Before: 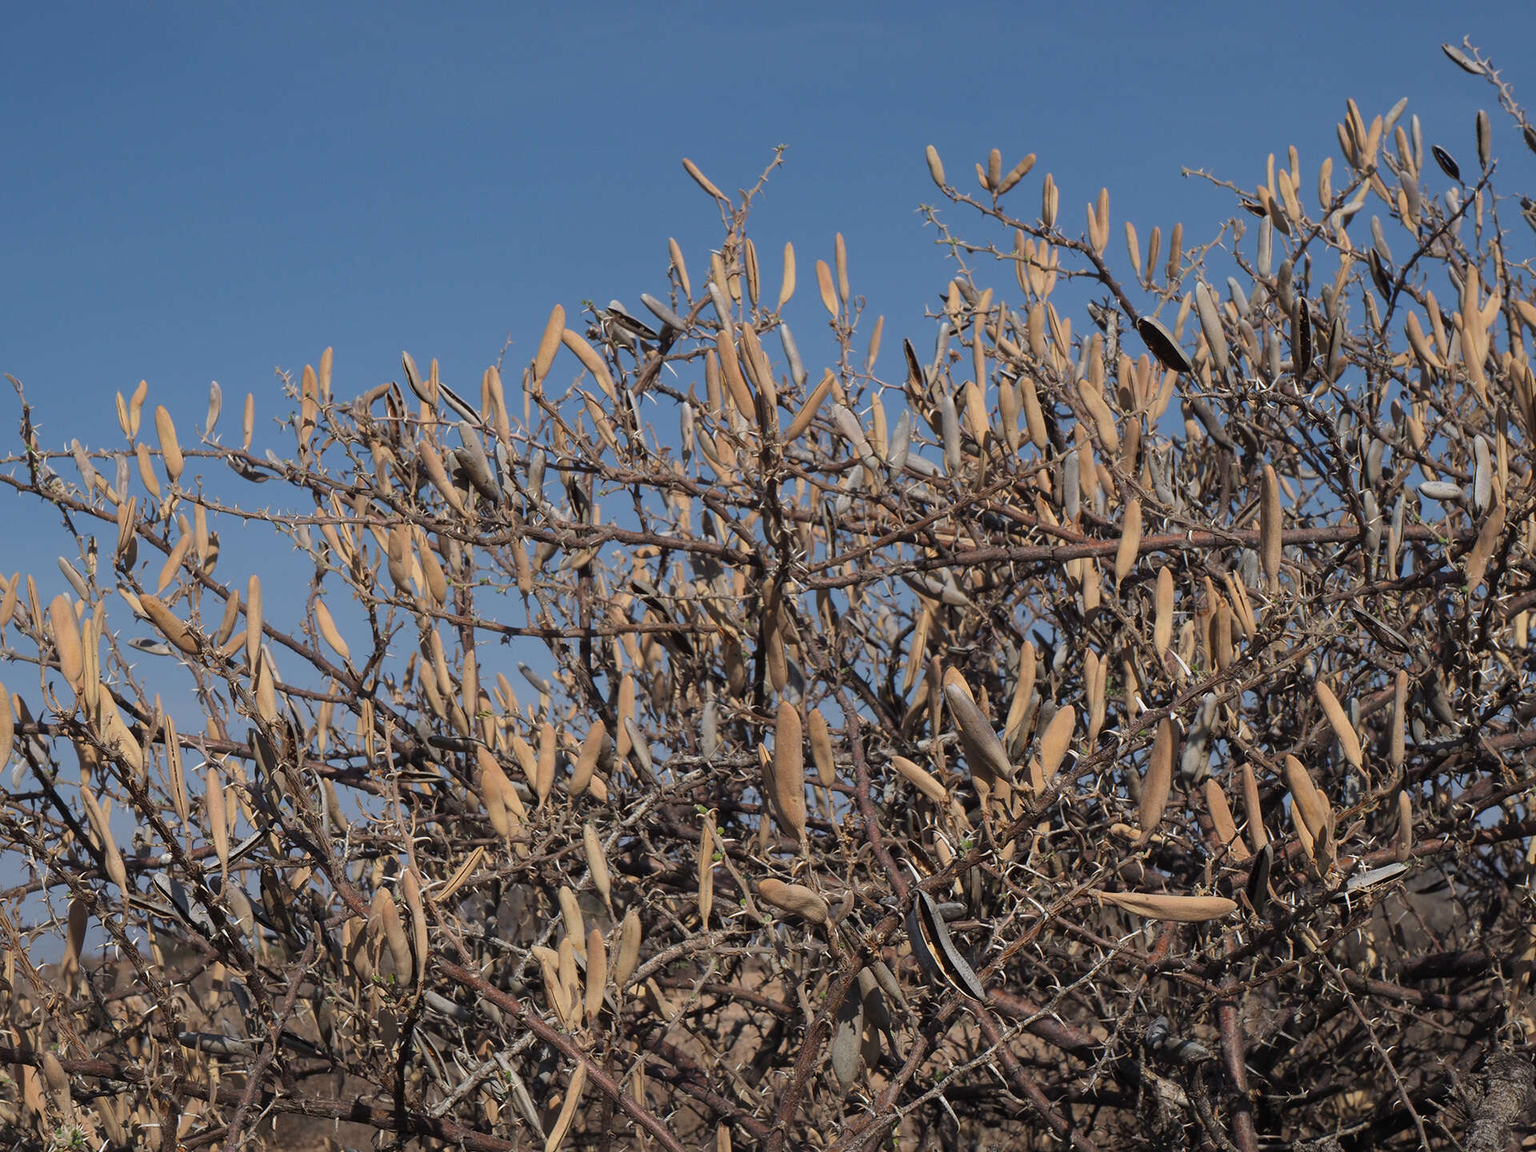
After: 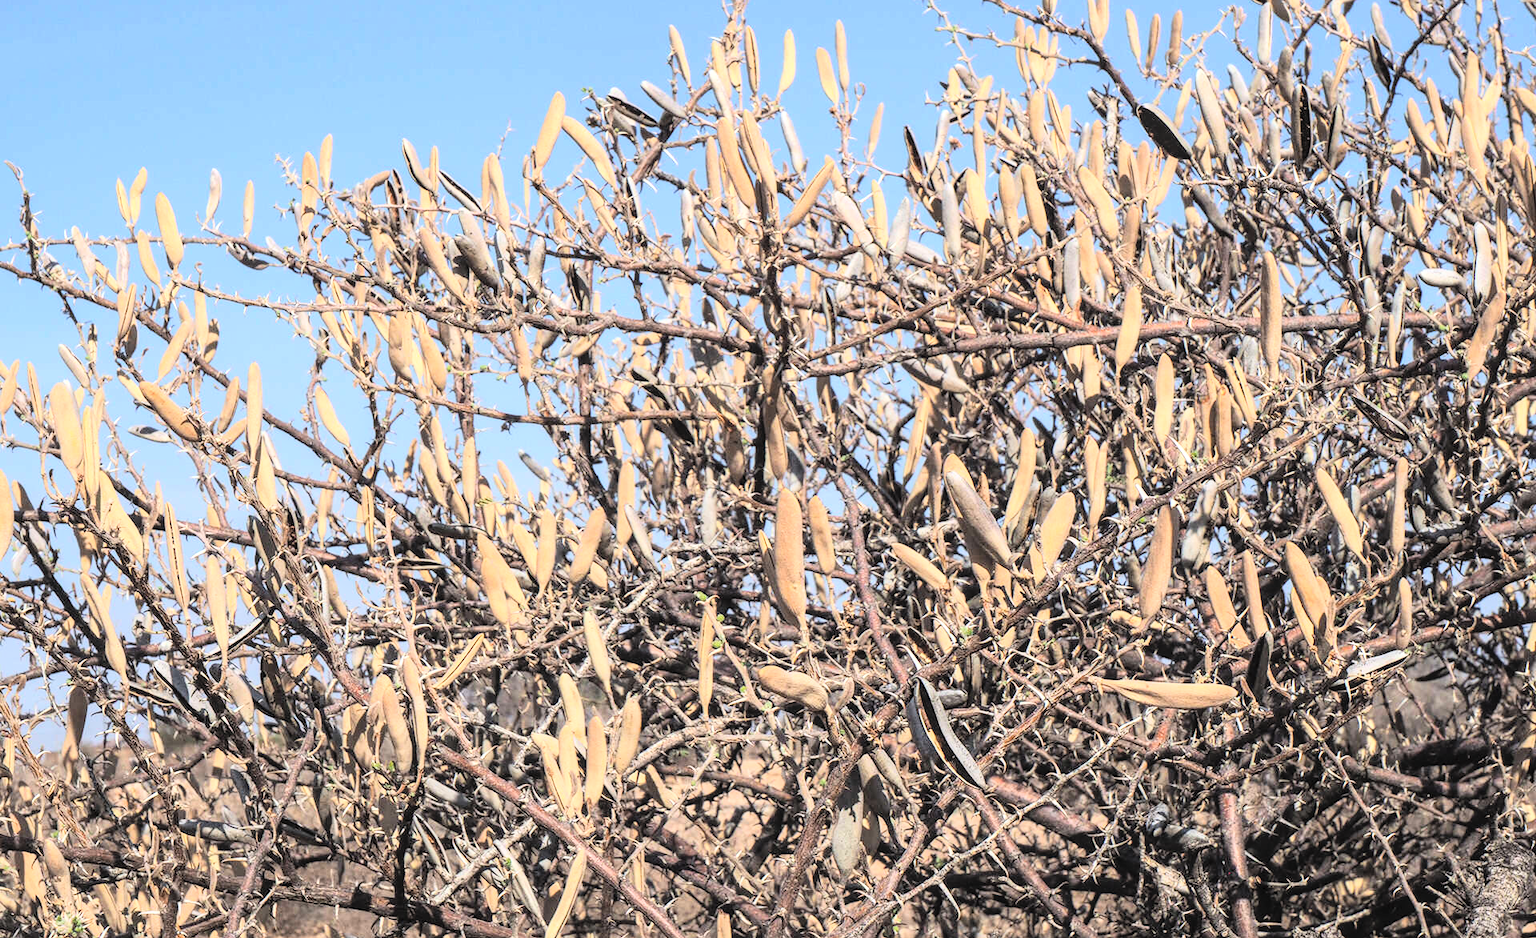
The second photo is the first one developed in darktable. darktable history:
base curve: curves: ch0 [(0, 0) (0.007, 0.004) (0.027, 0.03) (0.046, 0.07) (0.207, 0.54) (0.442, 0.872) (0.673, 0.972) (1, 1)]
contrast brightness saturation: brightness 0.273
local contrast: on, module defaults
crop and rotate: top 18.496%
